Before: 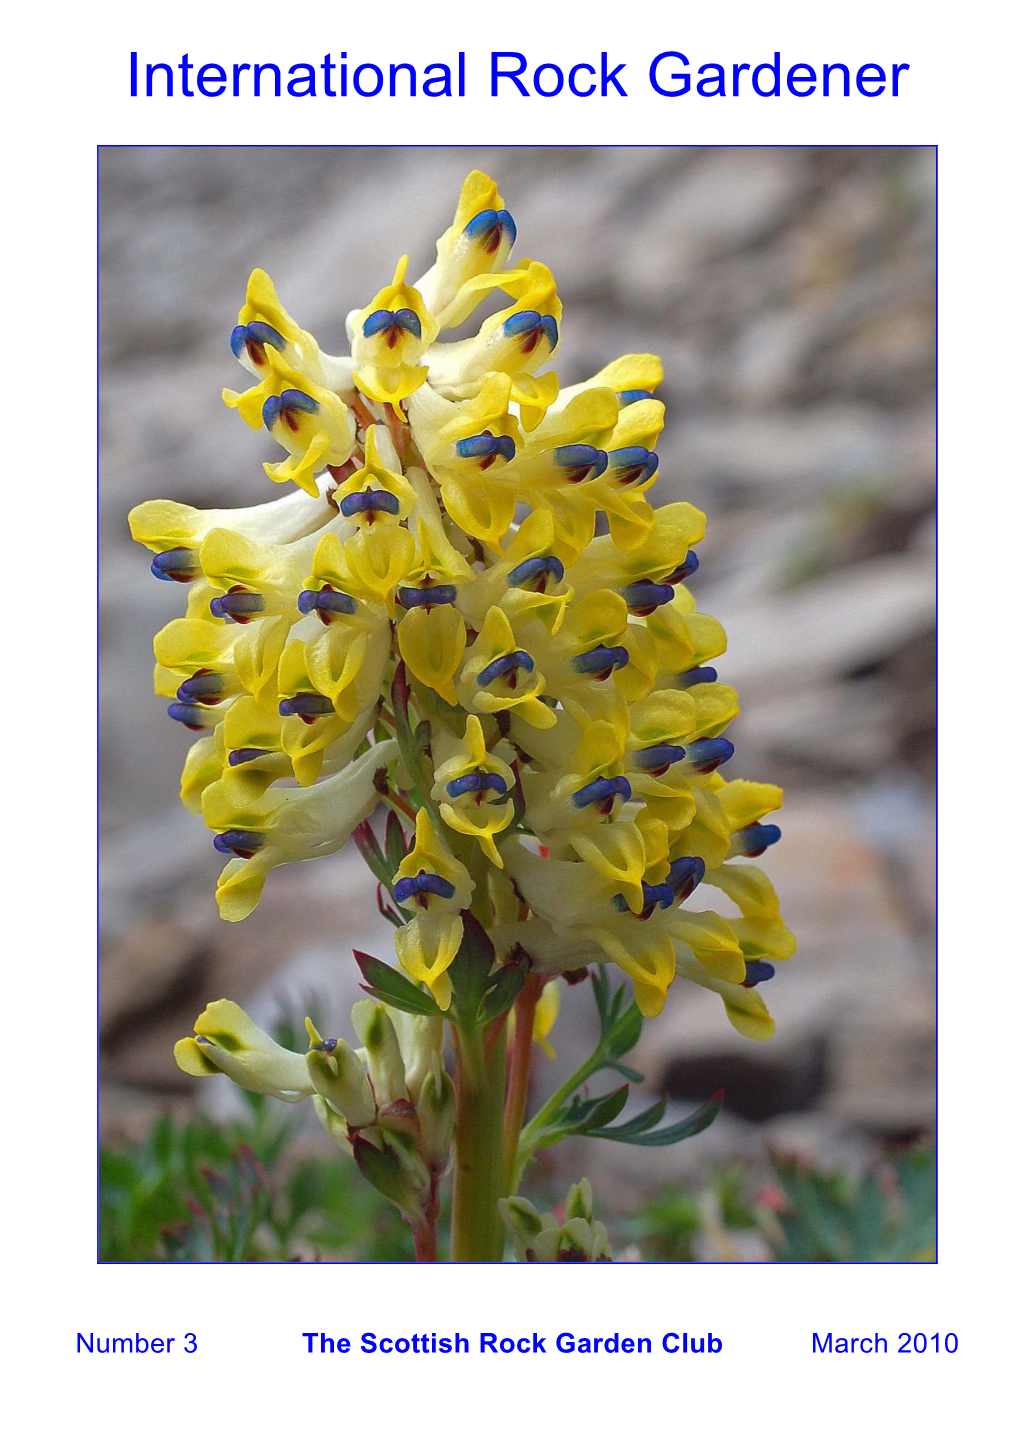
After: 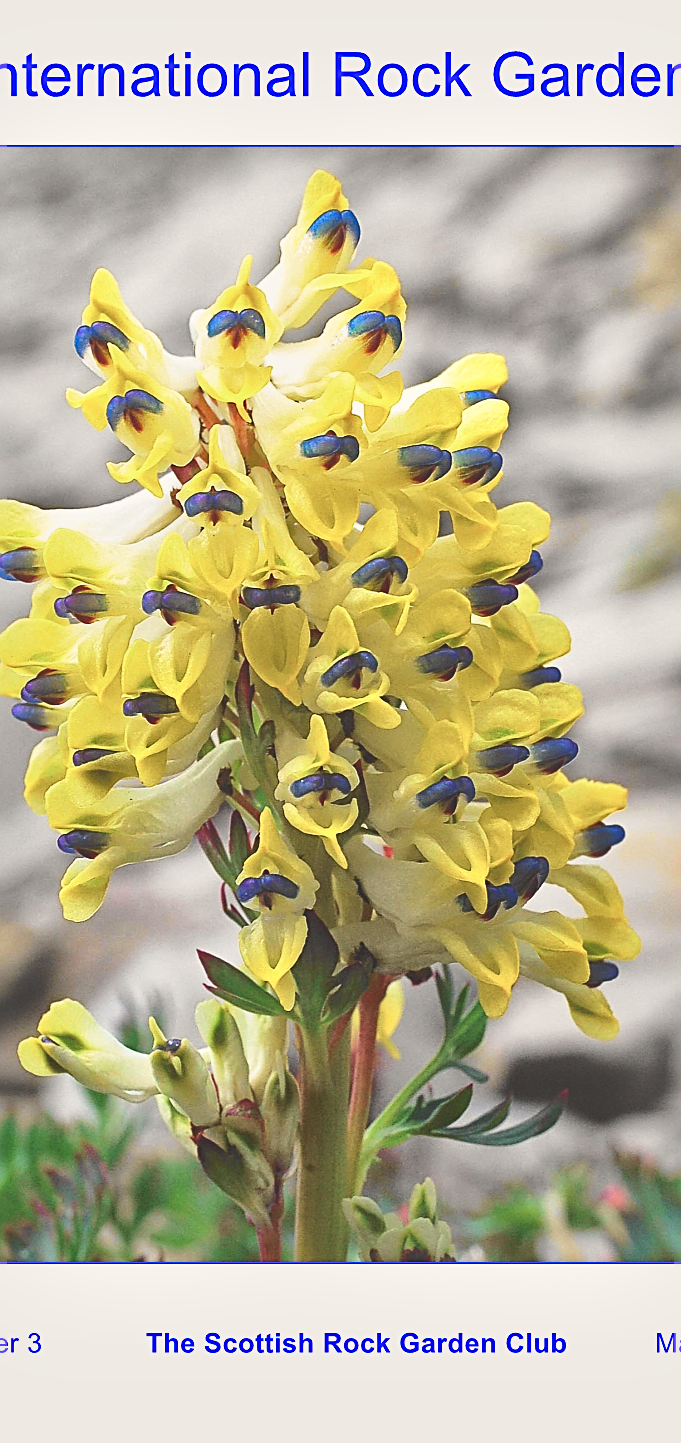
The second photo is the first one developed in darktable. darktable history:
sharpen: radius 2.542, amount 0.646
crop: left 15.382%, right 17.812%
exposure: black level correction -0.031, compensate highlight preservation false
base curve: curves: ch0 [(0, 0) (0.088, 0.125) (0.176, 0.251) (0.354, 0.501) (0.613, 0.749) (1, 0.877)], preserve colors none
color correction: highlights b* 2.91
tone curve: curves: ch0 [(0, 0.019) (0.066, 0.043) (0.189, 0.182) (0.368, 0.407) (0.501, 0.564) (0.677, 0.729) (0.851, 0.861) (0.997, 0.959)]; ch1 [(0, 0) (0.187, 0.121) (0.388, 0.346) (0.437, 0.409) (0.474, 0.472) (0.499, 0.501) (0.514, 0.507) (0.548, 0.557) (0.653, 0.663) (0.812, 0.856) (1, 1)]; ch2 [(0, 0) (0.246, 0.214) (0.421, 0.427) (0.459, 0.484) (0.5, 0.504) (0.518, 0.516) (0.529, 0.548) (0.56, 0.576) (0.607, 0.63) (0.744, 0.734) (0.867, 0.821) (0.993, 0.889)], color space Lab, independent channels, preserve colors none
local contrast: mode bilateral grid, contrast 21, coarseness 50, detail 171%, midtone range 0.2
